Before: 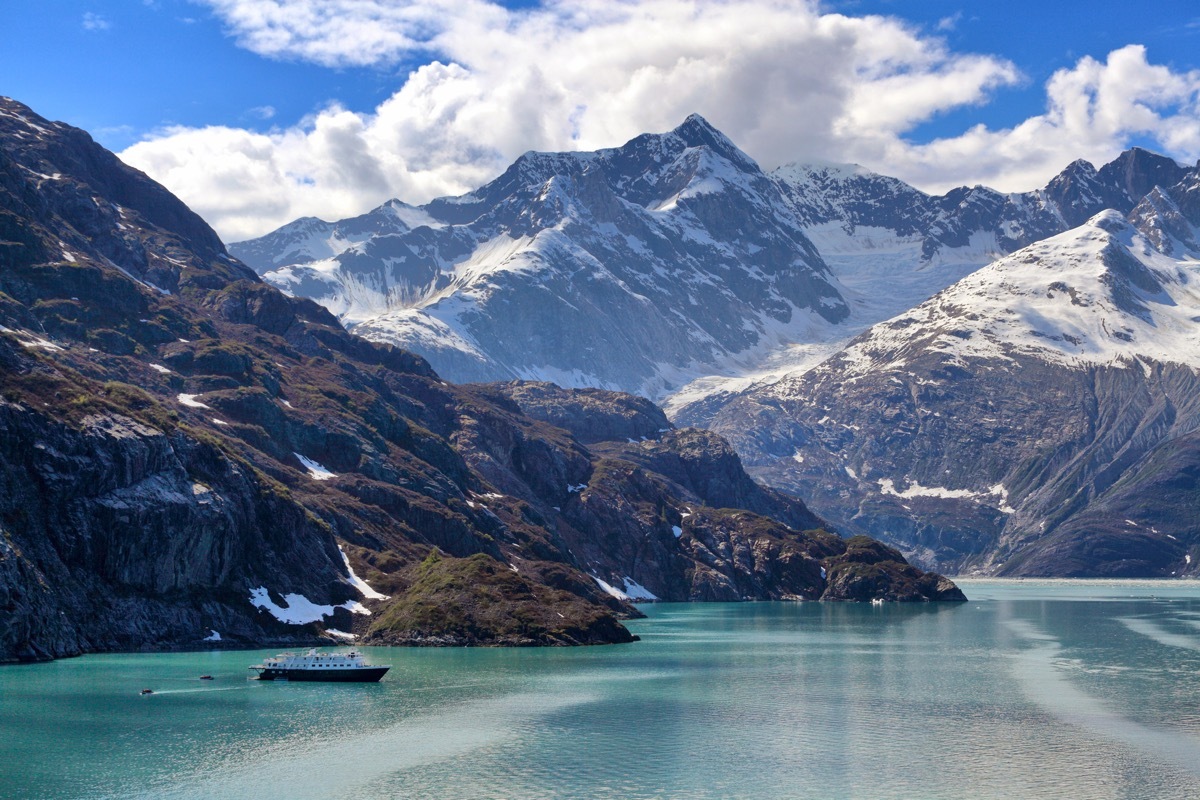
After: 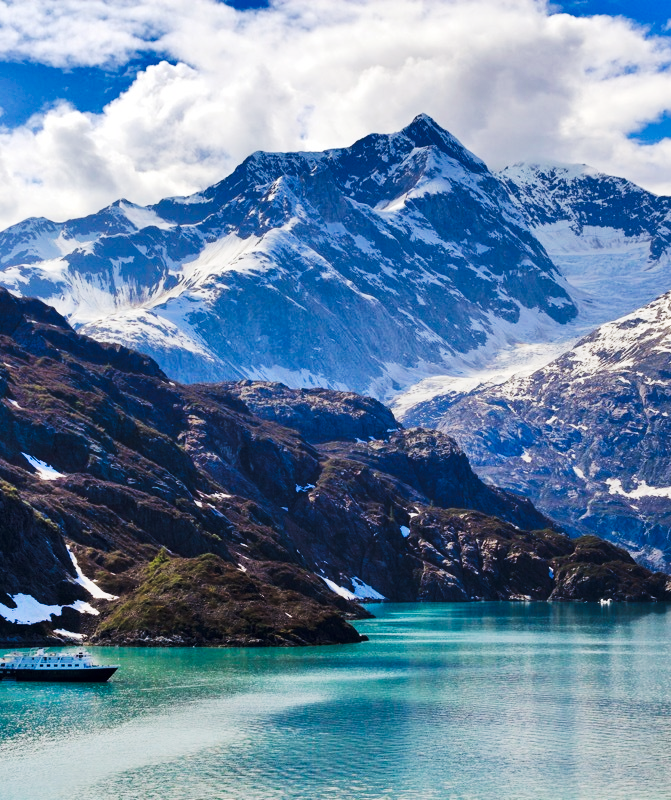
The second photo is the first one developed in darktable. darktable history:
exposure: black level correction 0.001, exposure 0.015 EV, compensate highlight preservation false
crop and rotate: left 22.678%, right 21.39%
shadows and highlights: low approximation 0.01, soften with gaussian
tone curve: curves: ch0 [(0, 0) (0.288, 0.201) (0.683, 0.793) (1, 1)], preserve colors none
